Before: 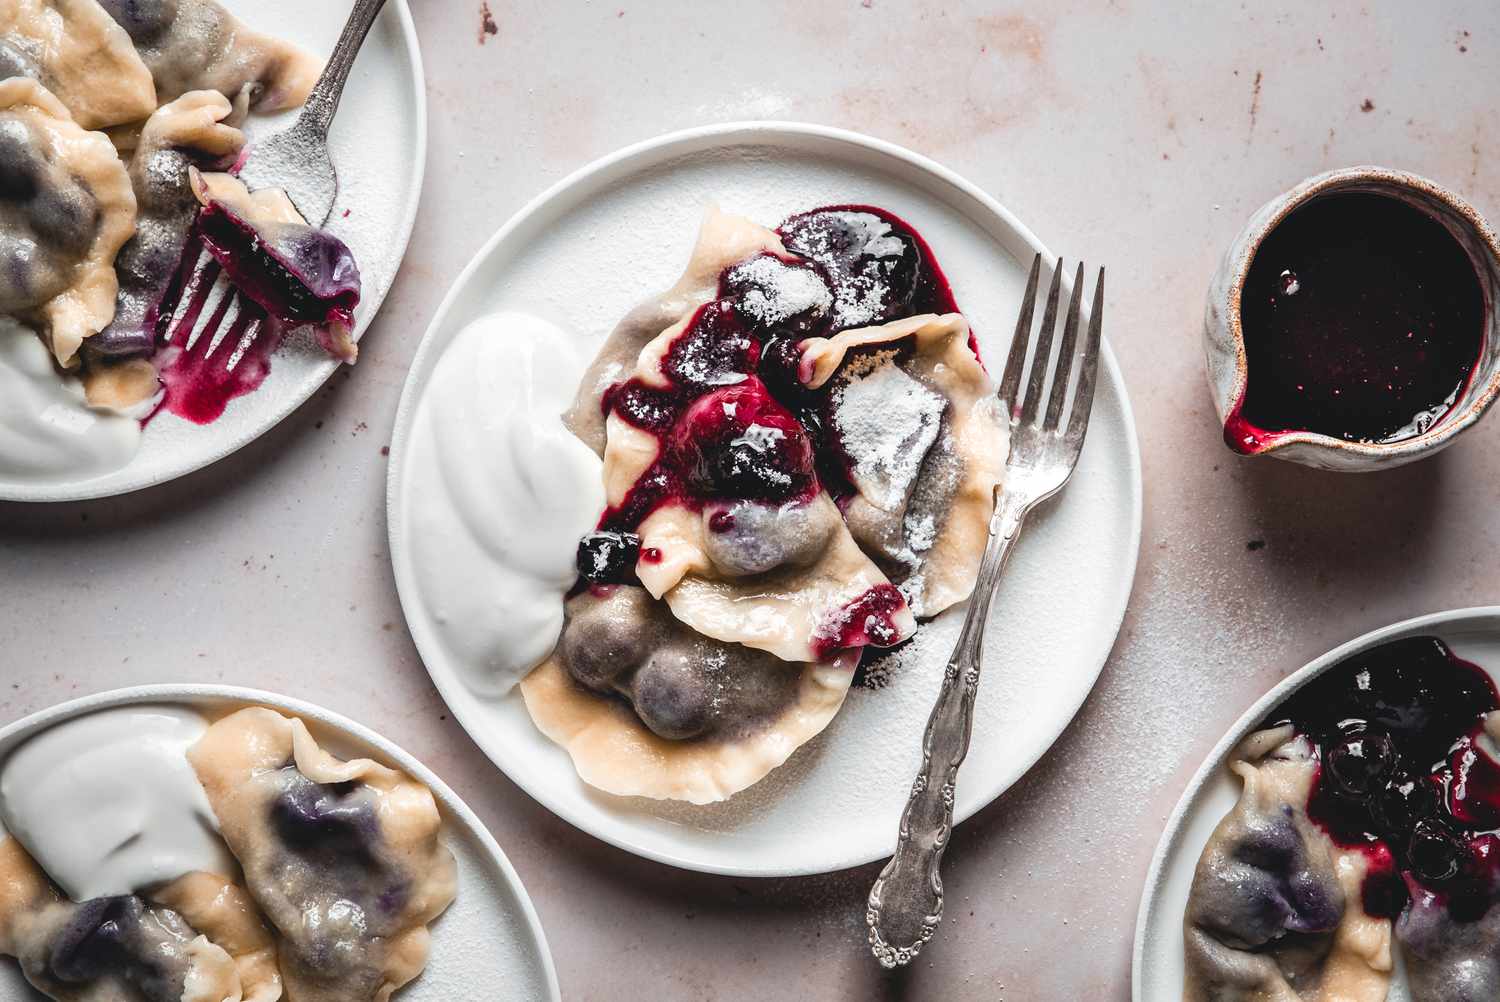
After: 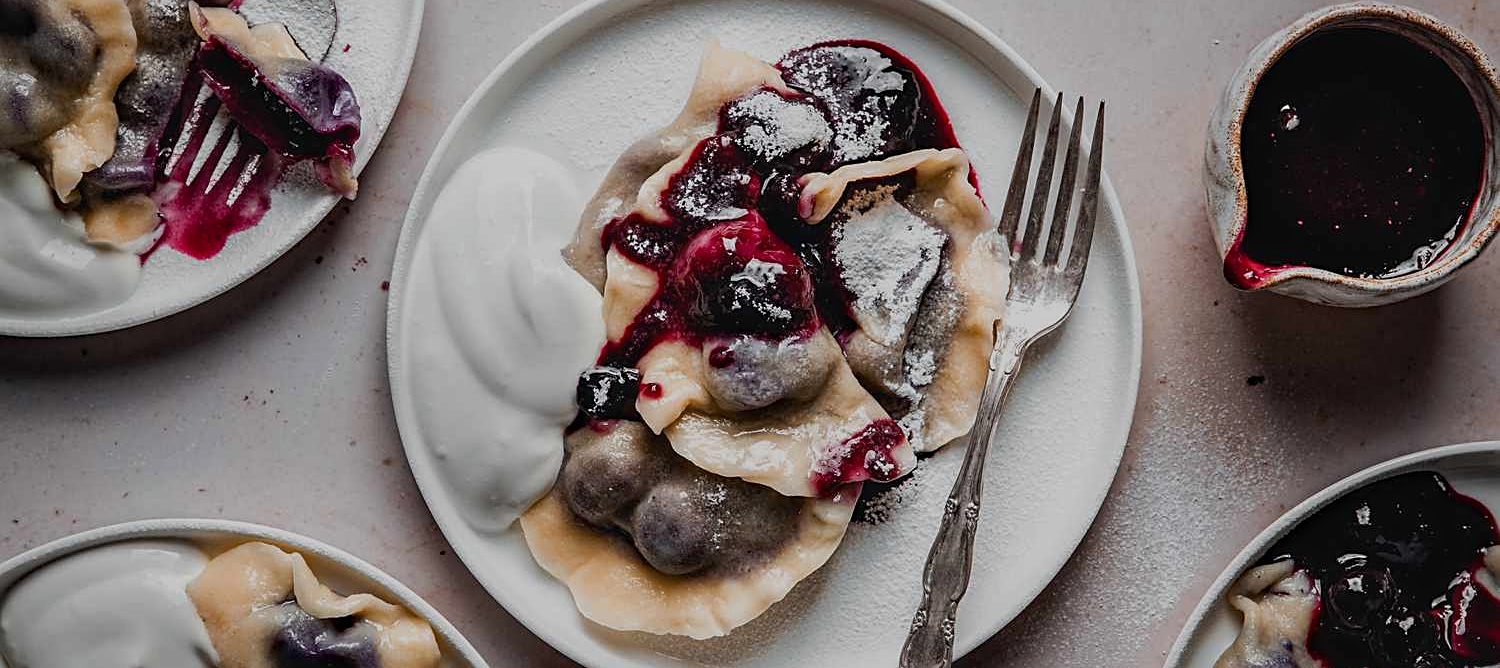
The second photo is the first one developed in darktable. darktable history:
exposure: black level correction 0, exposure -0.787 EV, compensate exposure bias true, compensate highlight preservation false
sharpen: on, module defaults
haze removal: strength 0.295, distance 0.244, compatibility mode true, adaptive false
crop: top 16.493%, bottom 16.742%
